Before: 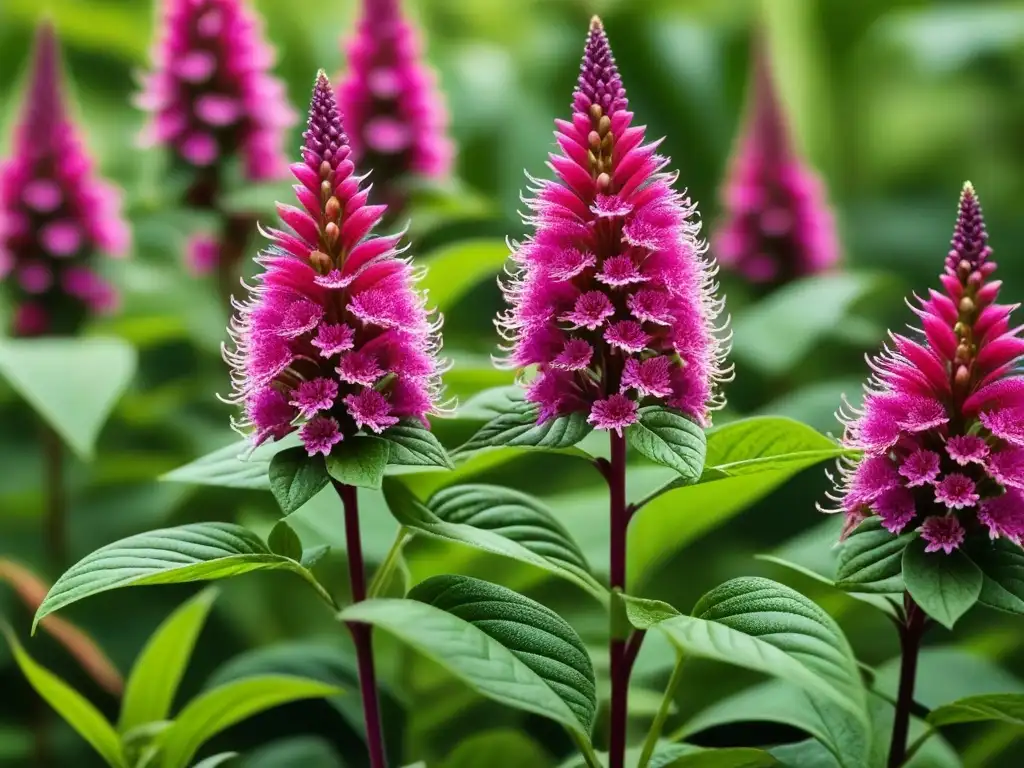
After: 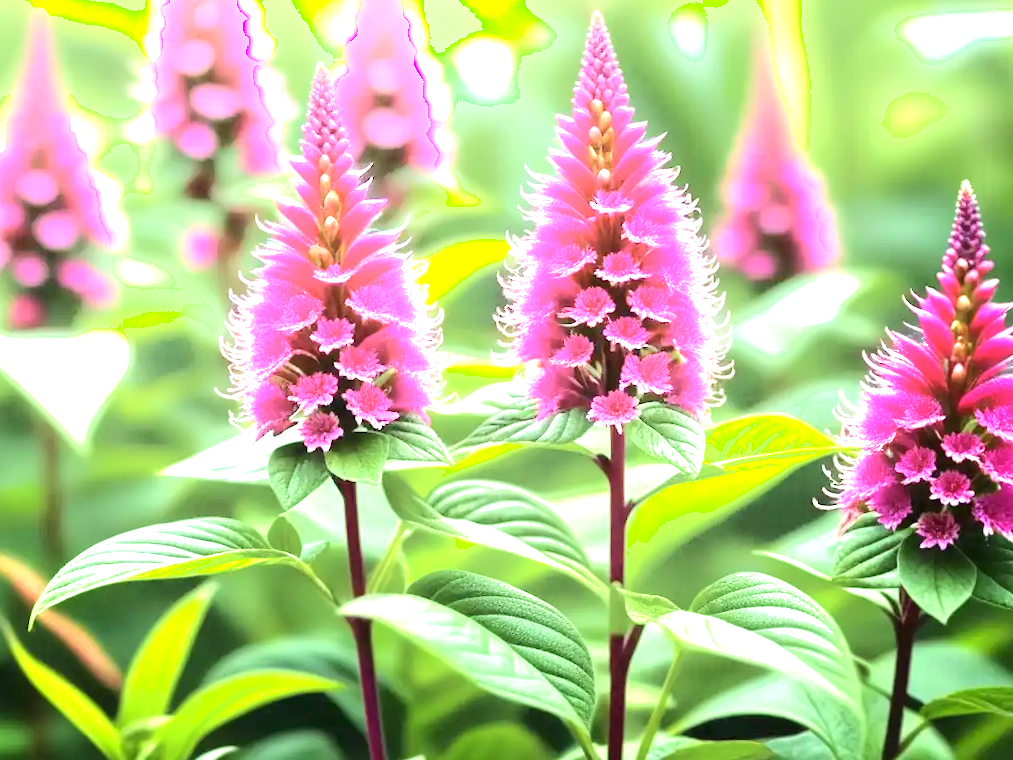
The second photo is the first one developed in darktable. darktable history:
rotate and perspective: rotation 0.174°, lens shift (vertical) 0.013, lens shift (horizontal) 0.019, shear 0.001, automatic cropping original format, crop left 0.007, crop right 0.991, crop top 0.016, crop bottom 0.997
exposure: black level correction 0, exposure 1.6 EV, compensate exposure bias true, compensate highlight preservation false
shadows and highlights: shadows -54.3, highlights 86.09, soften with gaussian
